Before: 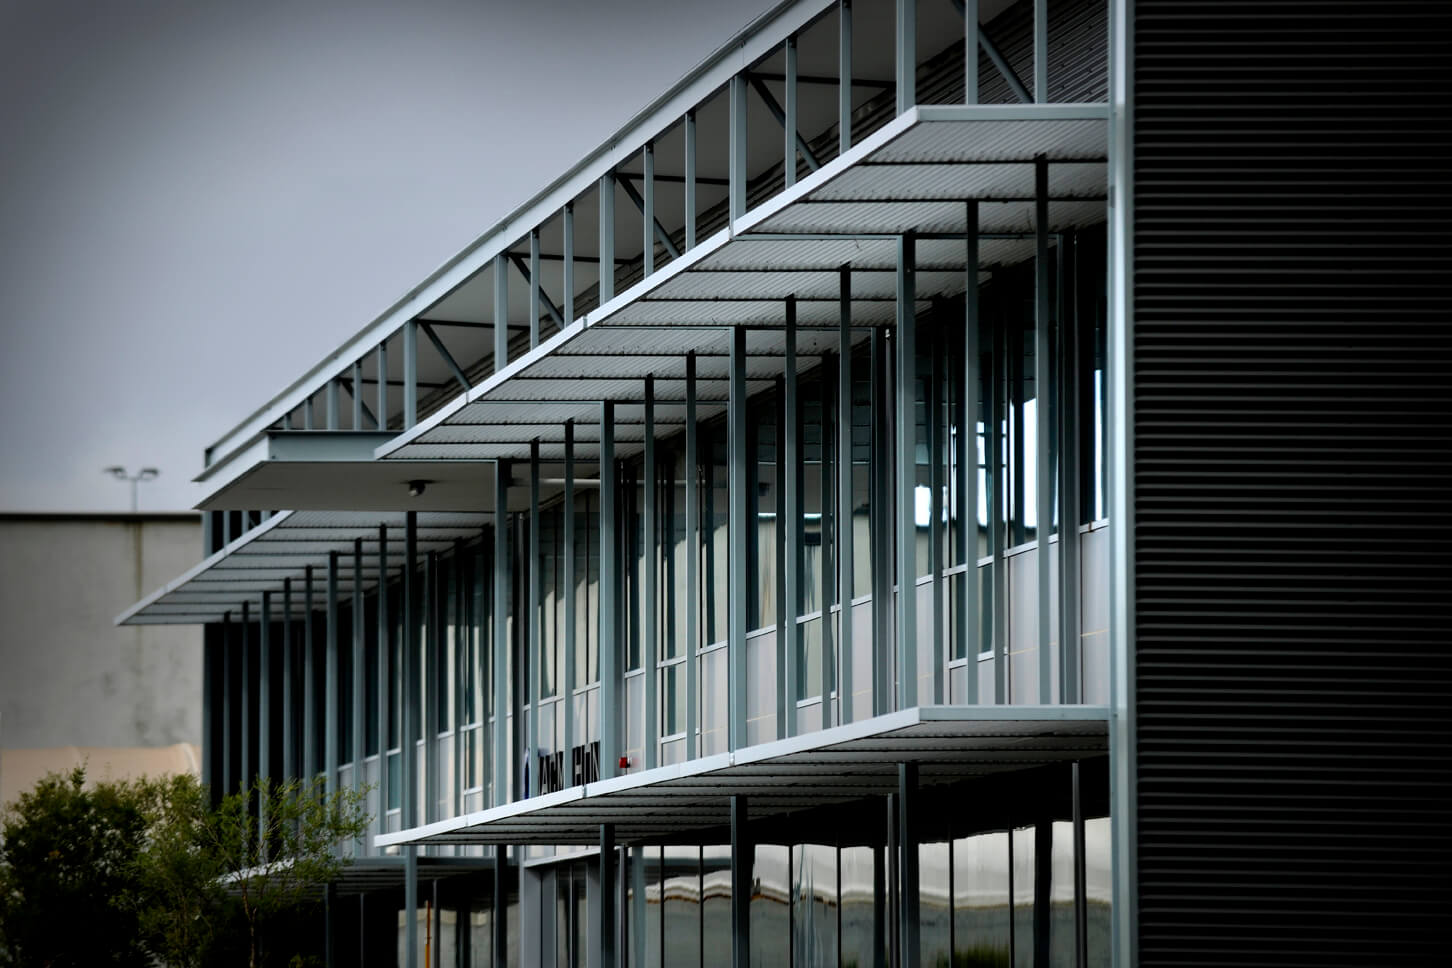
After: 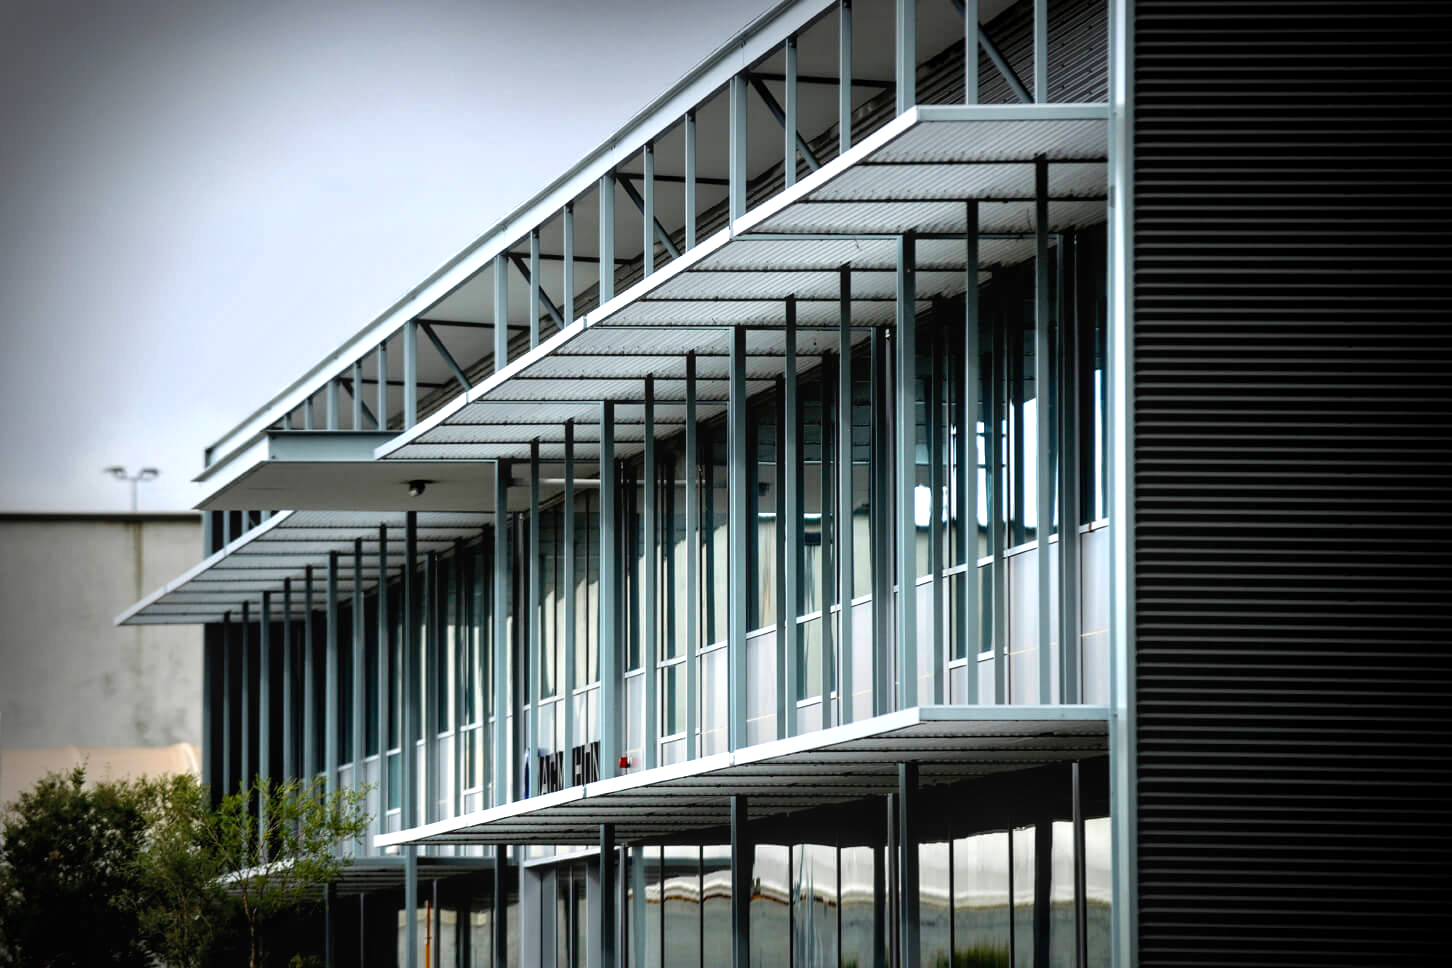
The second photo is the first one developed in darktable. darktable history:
vignetting: on, module defaults
exposure: black level correction 0.001, exposure 0.956 EV, compensate highlight preservation false
tone equalizer: on, module defaults
local contrast: detail 109%
